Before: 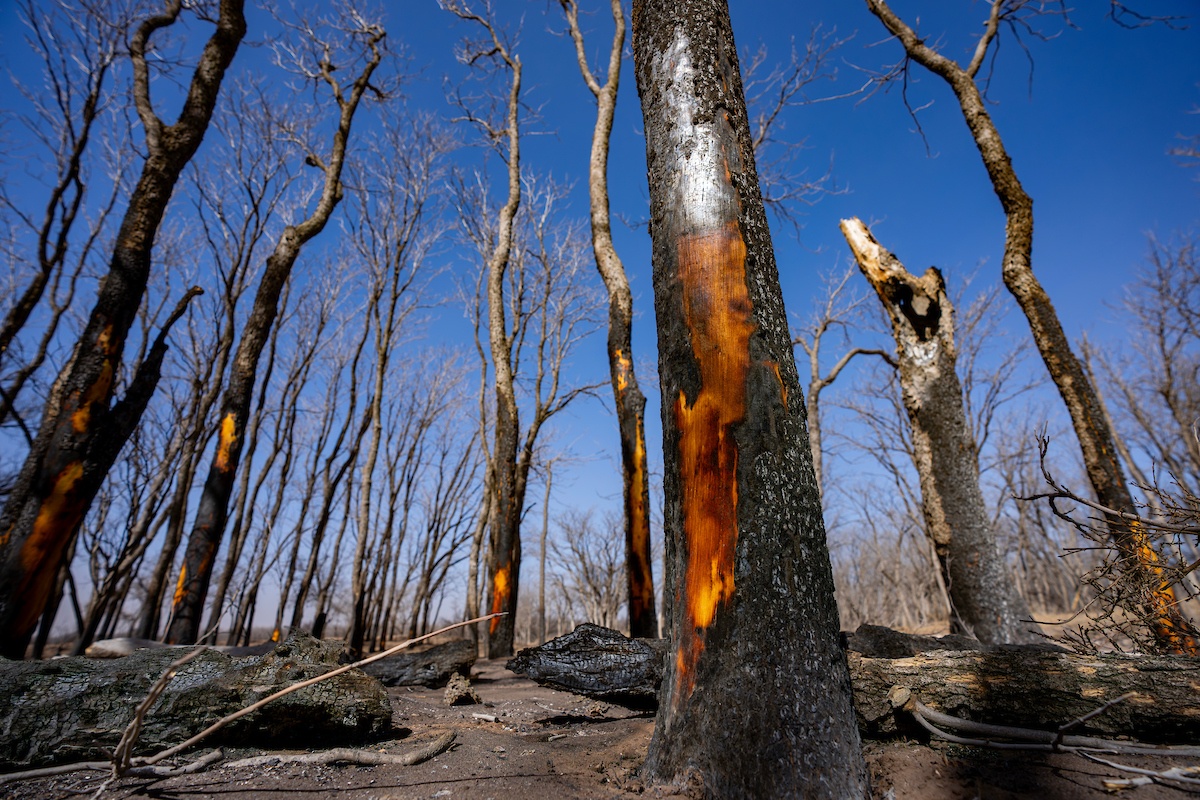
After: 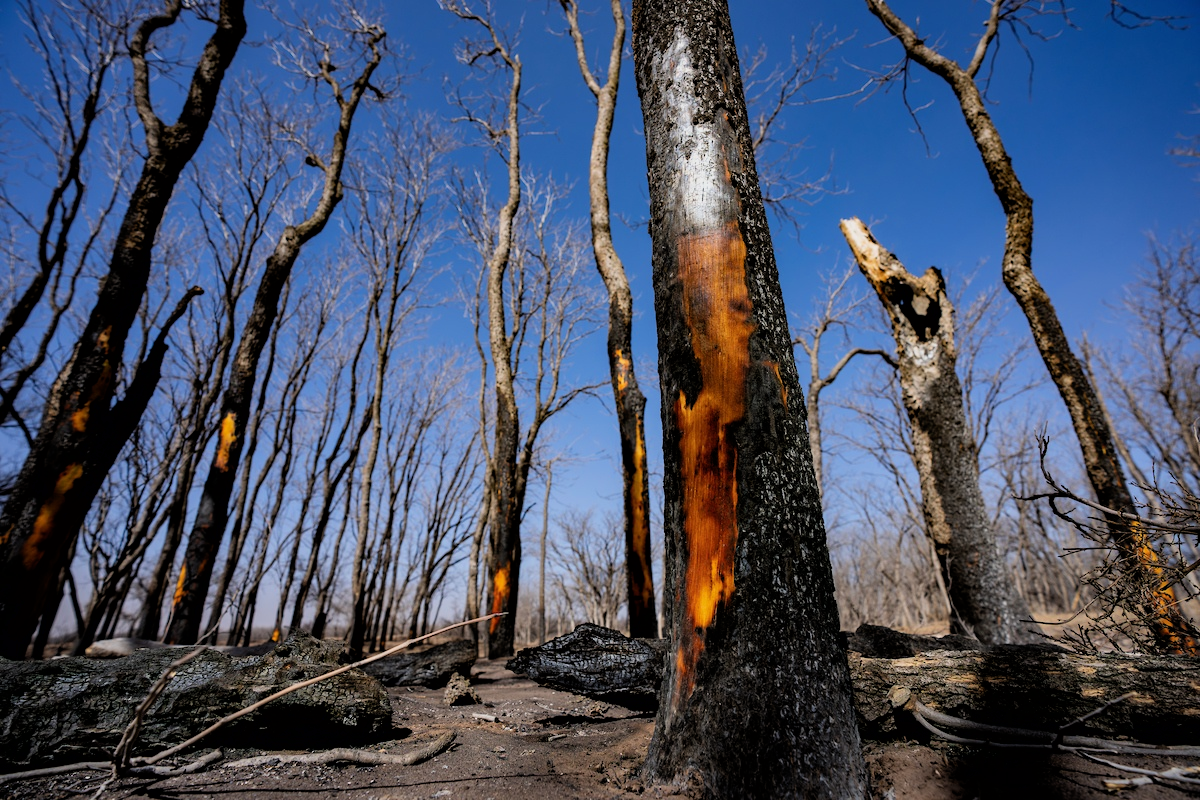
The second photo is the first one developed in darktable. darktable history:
filmic rgb: black relative exposure -11.89 EV, white relative exposure 5.43 EV, threshold 3.04 EV, hardness 4.49, latitude 49.59%, contrast 1.143, color science v6 (2022), iterations of high-quality reconstruction 10, enable highlight reconstruction true
